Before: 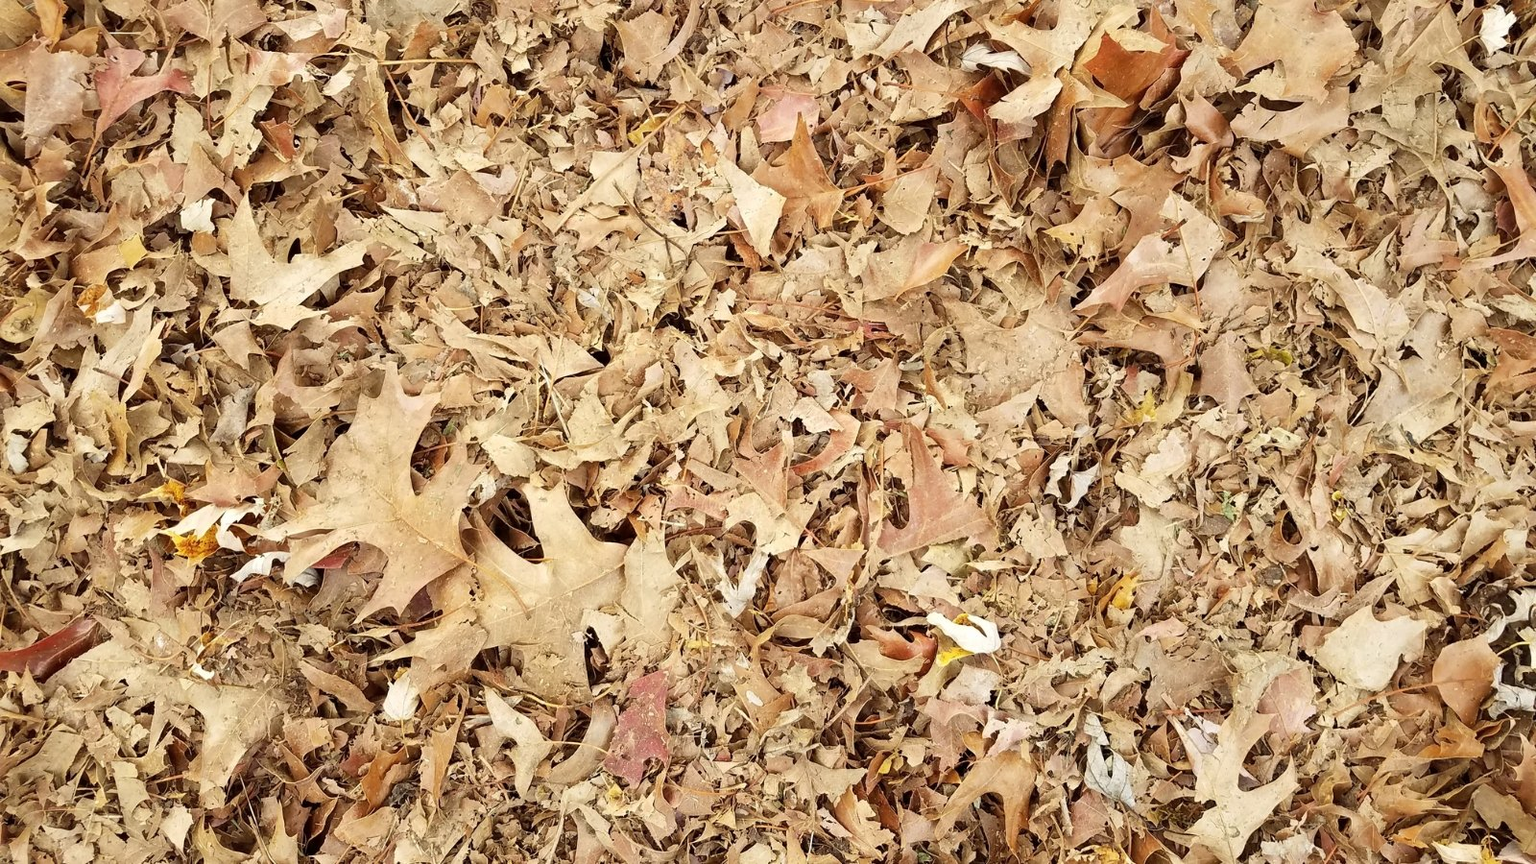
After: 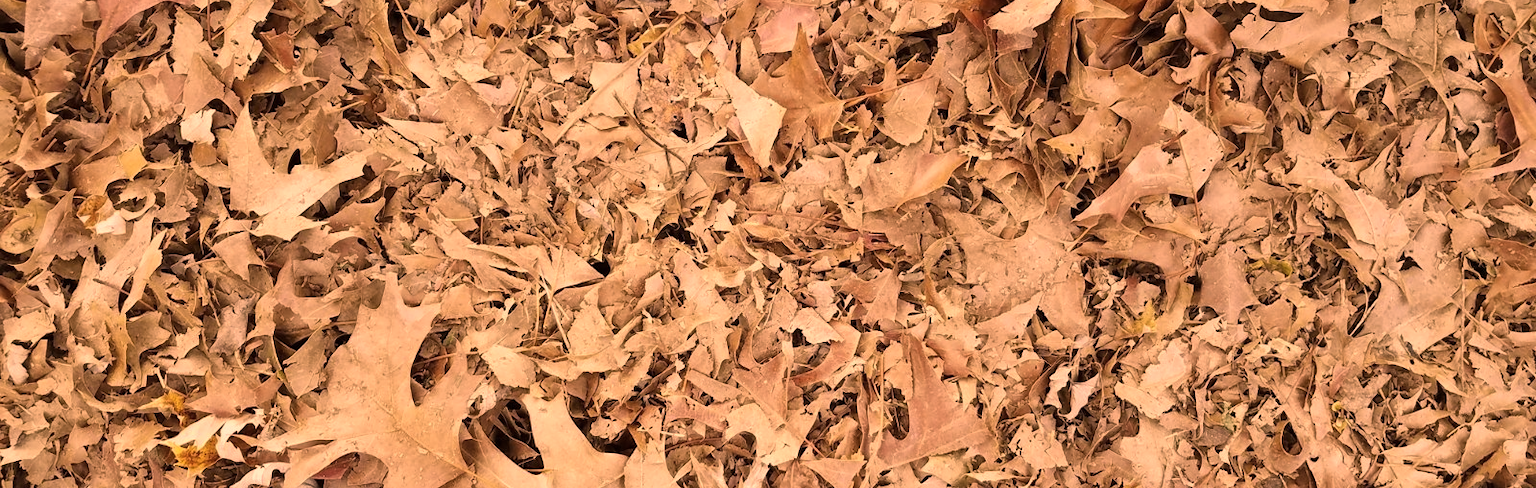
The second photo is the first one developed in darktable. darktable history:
tone curve: curves: ch0 [(0, 0) (0.915, 0.89) (1, 1)], color space Lab, independent channels
color correction: highlights a* 39.77, highlights b* 39.58, saturation 0.689
crop and rotate: top 10.443%, bottom 32.968%
